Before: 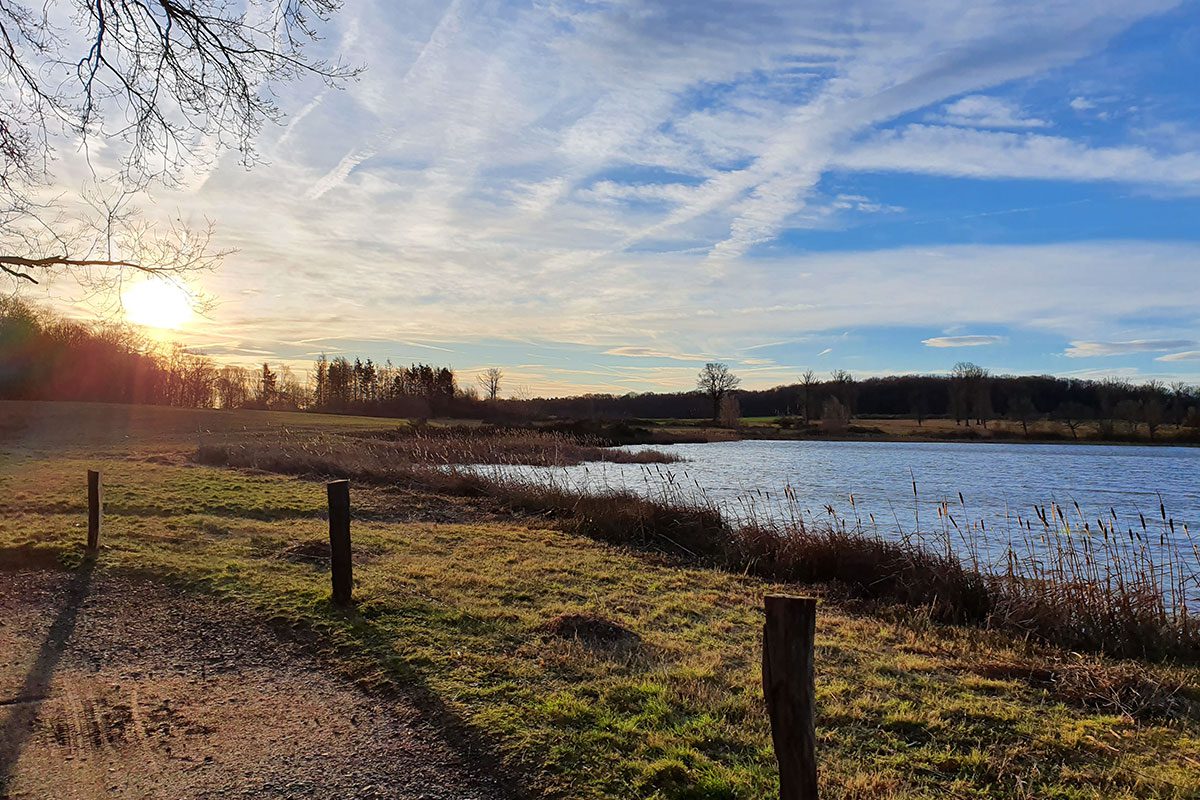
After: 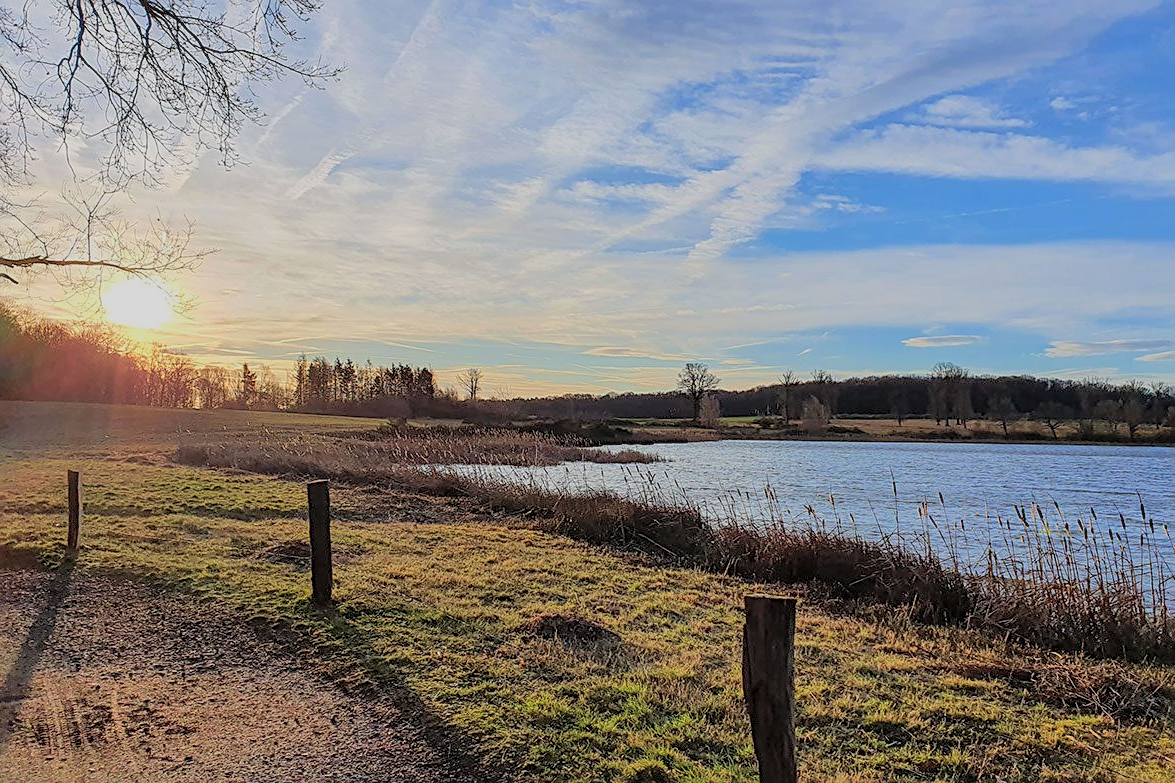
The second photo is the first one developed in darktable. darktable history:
global tonemap: drago (0.7, 100)
crop: left 1.743%, right 0.268%, bottom 2.011%
local contrast: on, module defaults
sharpen: on, module defaults
